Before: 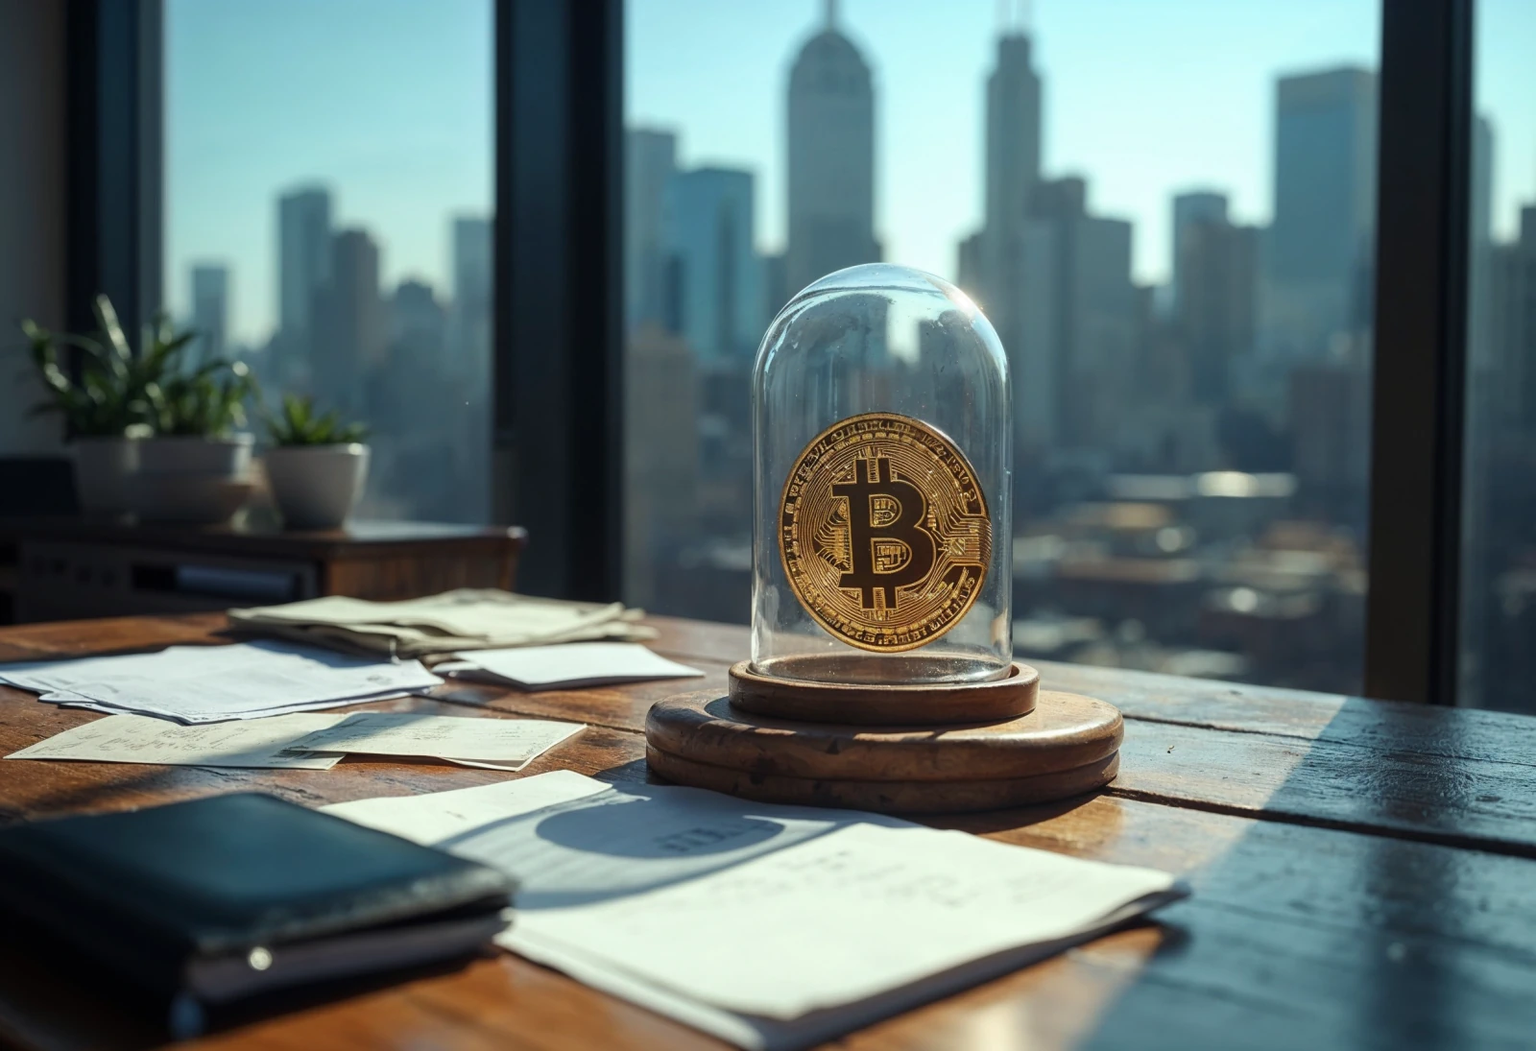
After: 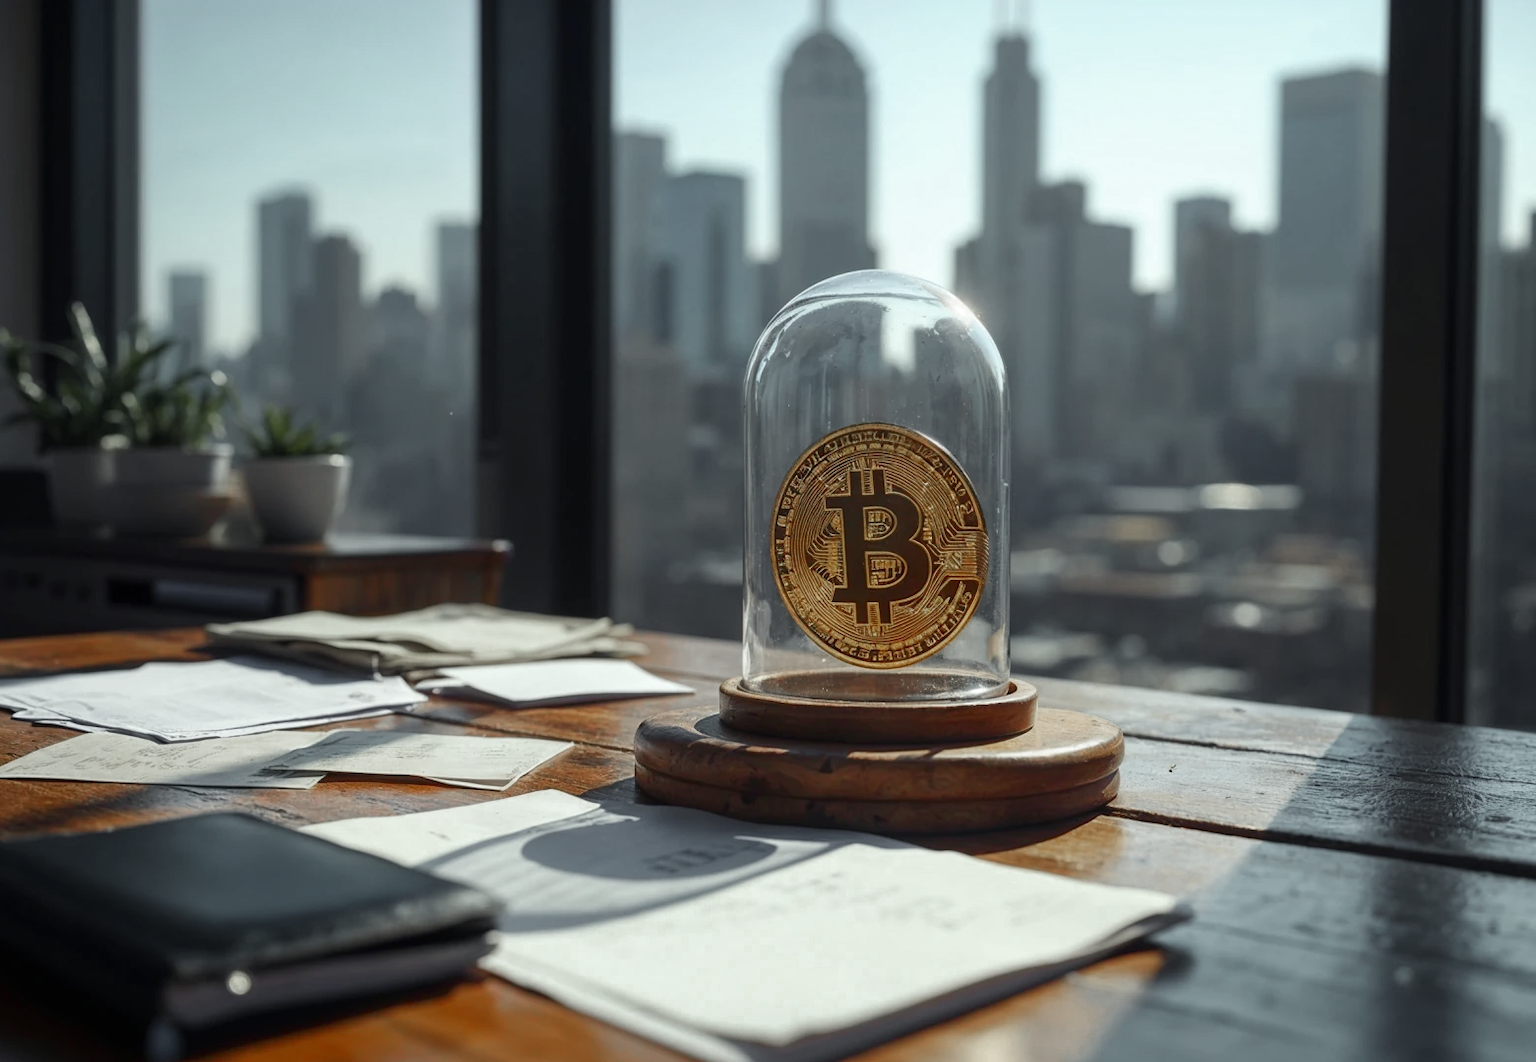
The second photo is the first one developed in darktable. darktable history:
crop and rotate: left 1.774%, right 0.633%, bottom 1.28%
color zones: curves: ch0 [(0, 0.48) (0.209, 0.398) (0.305, 0.332) (0.429, 0.493) (0.571, 0.5) (0.714, 0.5) (0.857, 0.5) (1, 0.48)]; ch1 [(0, 0.736) (0.143, 0.625) (0.225, 0.371) (0.429, 0.256) (0.571, 0.241) (0.714, 0.213) (0.857, 0.48) (1, 0.736)]; ch2 [(0, 0.448) (0.143, 0.498) (0.286, 0.5) (0.429, 0.5) (0.571, 0.5) (0.714, 0.5) (0.857, 0.5) (1, 0.448)]
